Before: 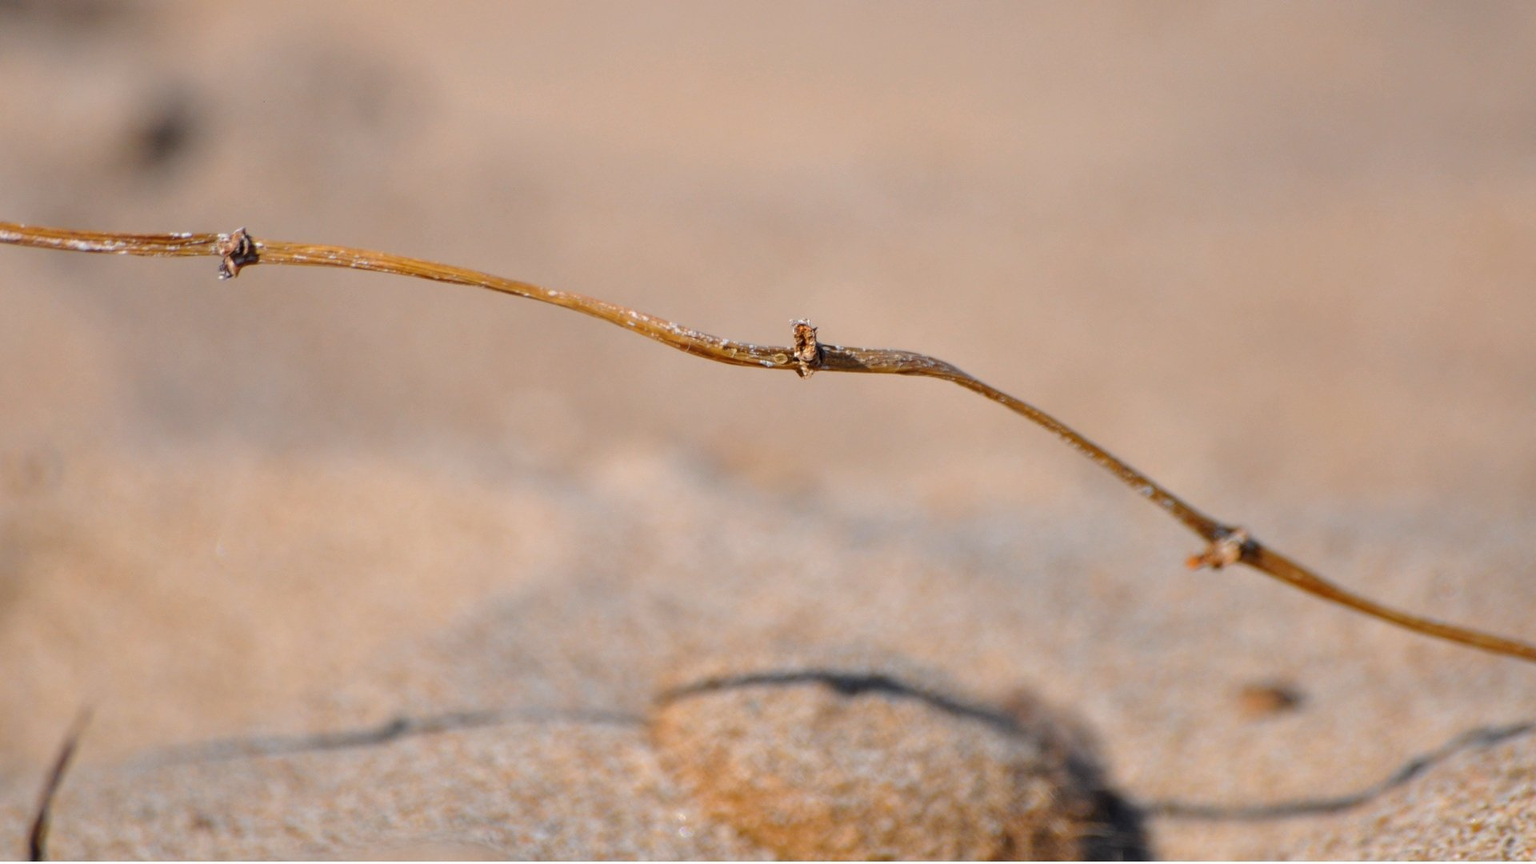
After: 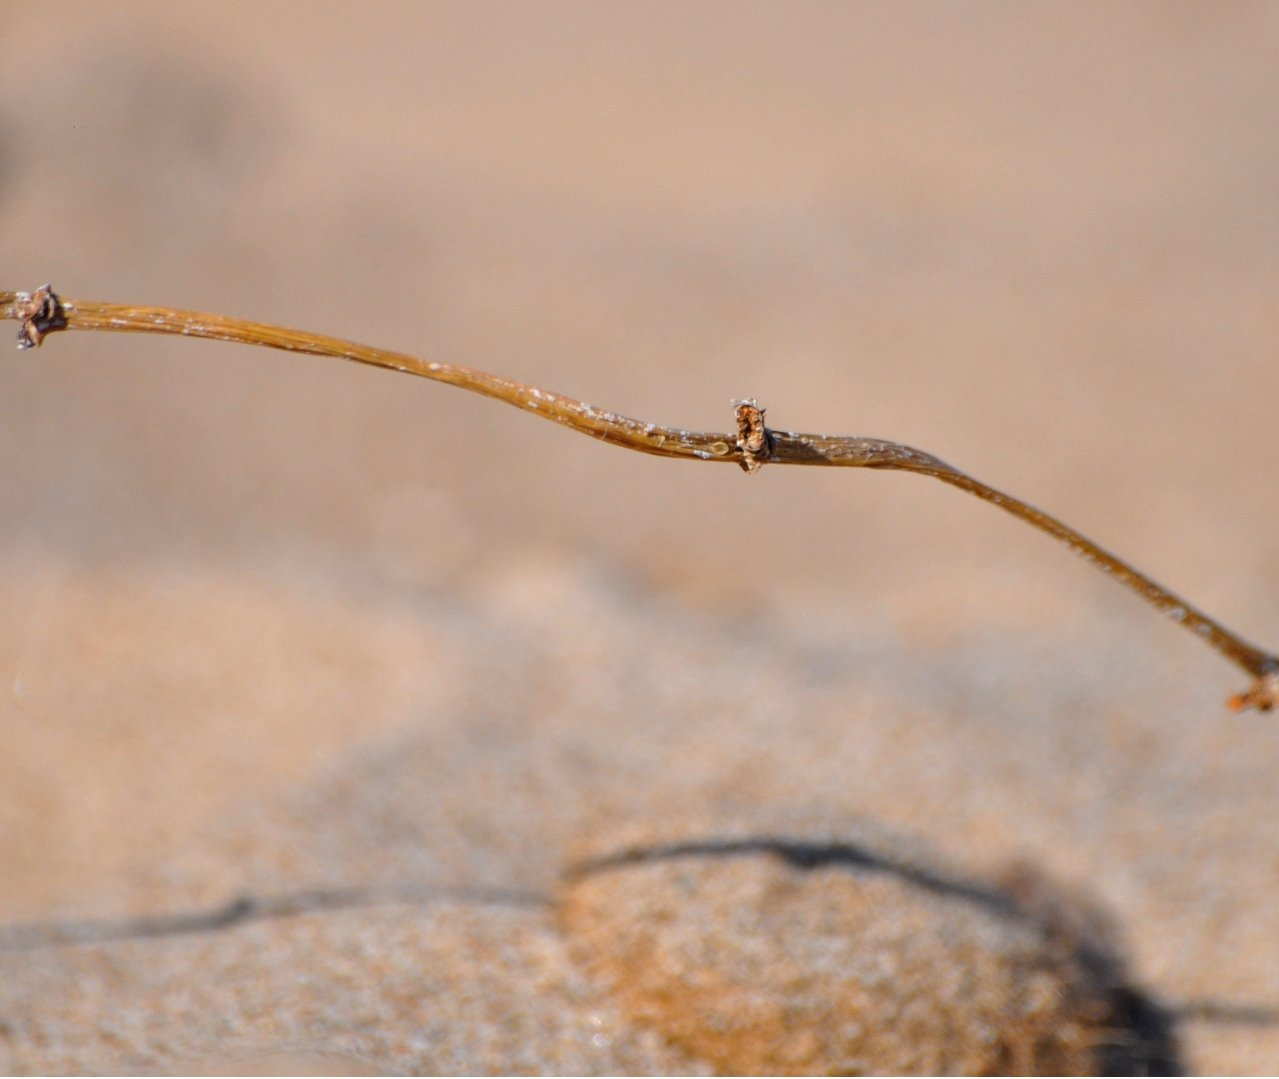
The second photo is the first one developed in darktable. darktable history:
crop and rotate: left 13.368%, right 20.002%
